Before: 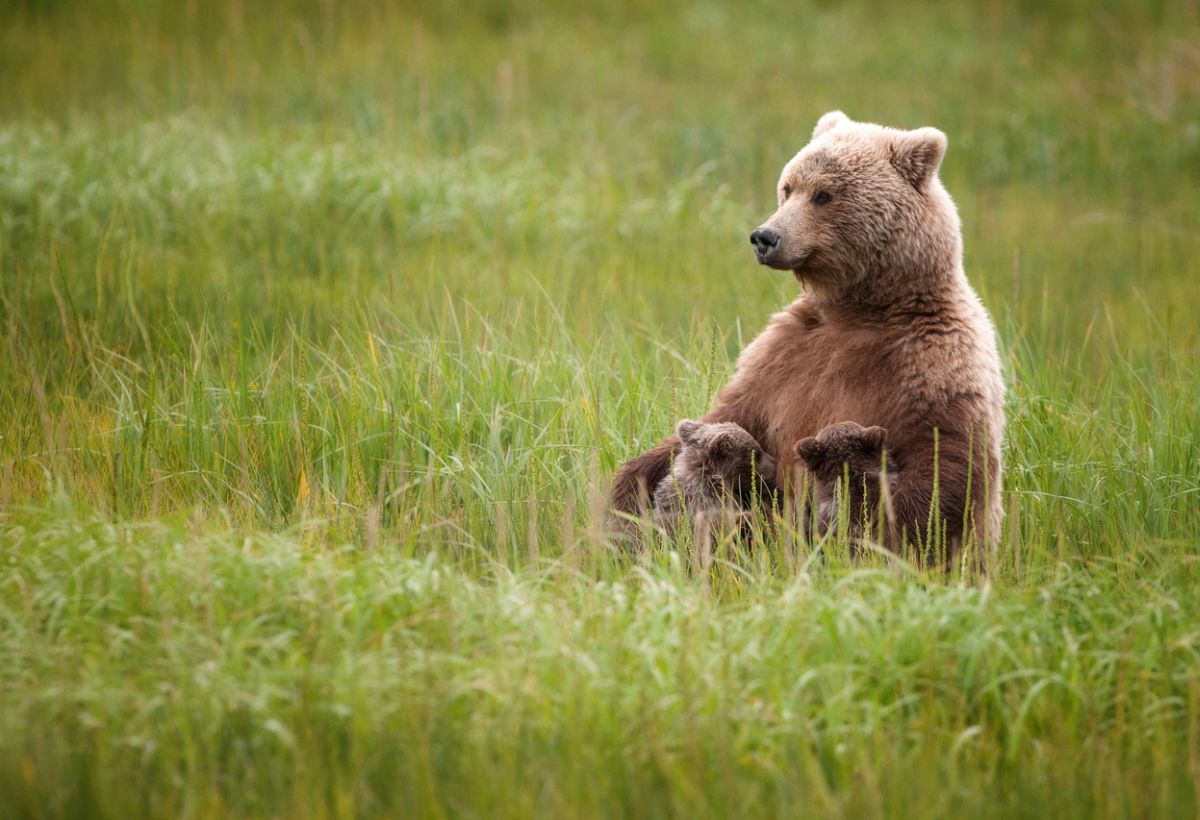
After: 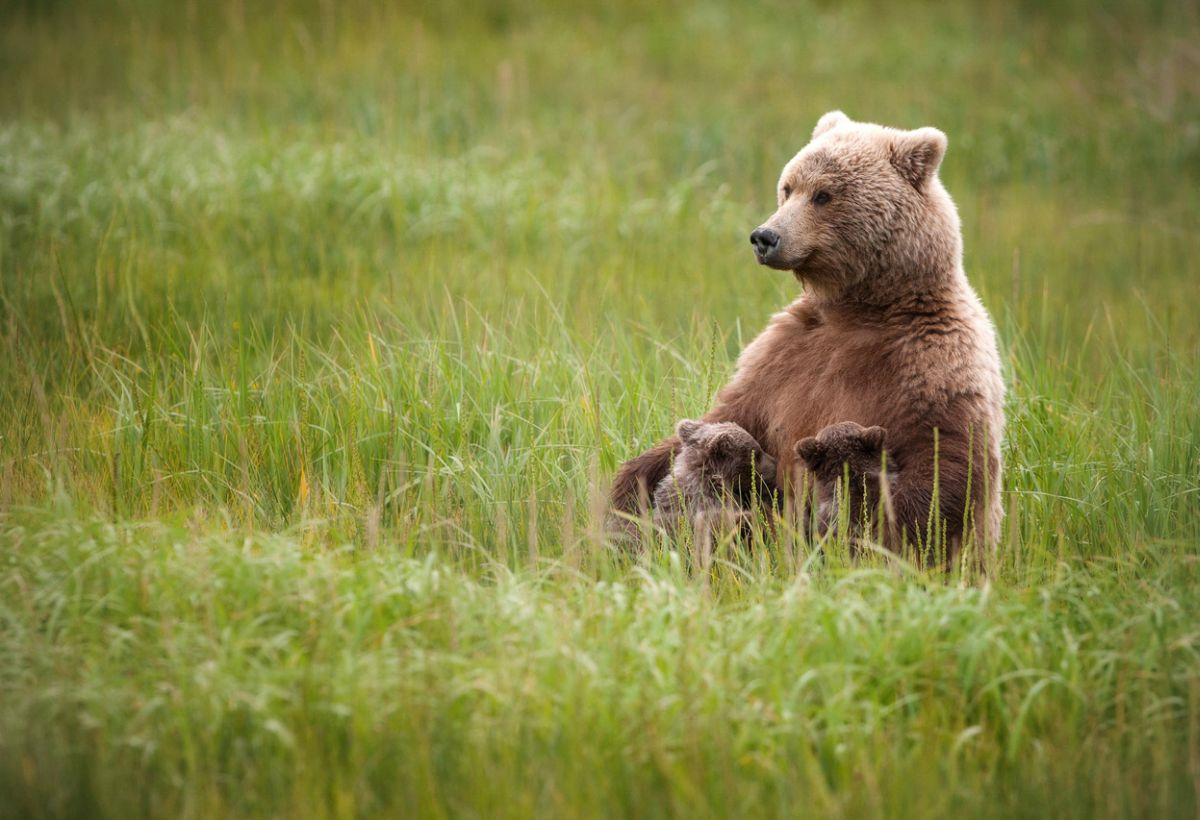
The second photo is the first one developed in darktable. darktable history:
vignetting: fall-off radius 82.23%
